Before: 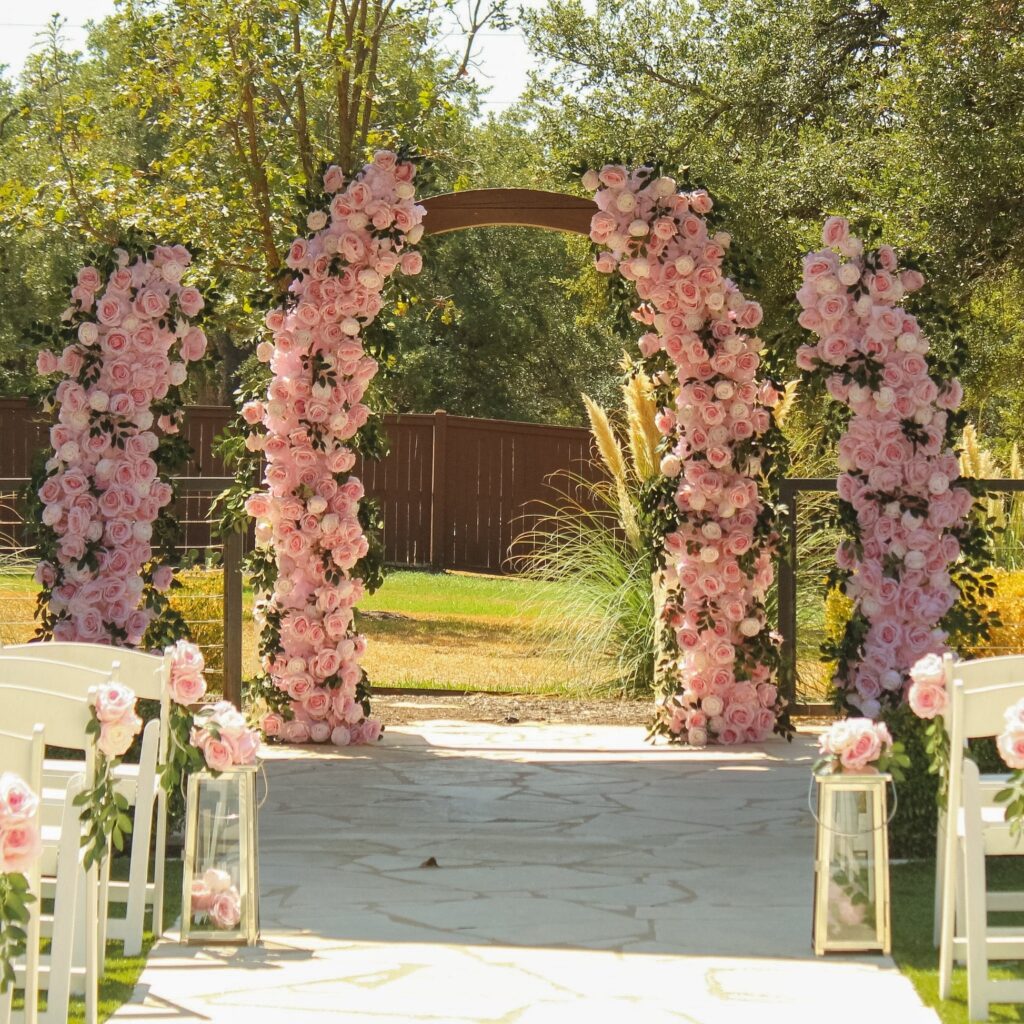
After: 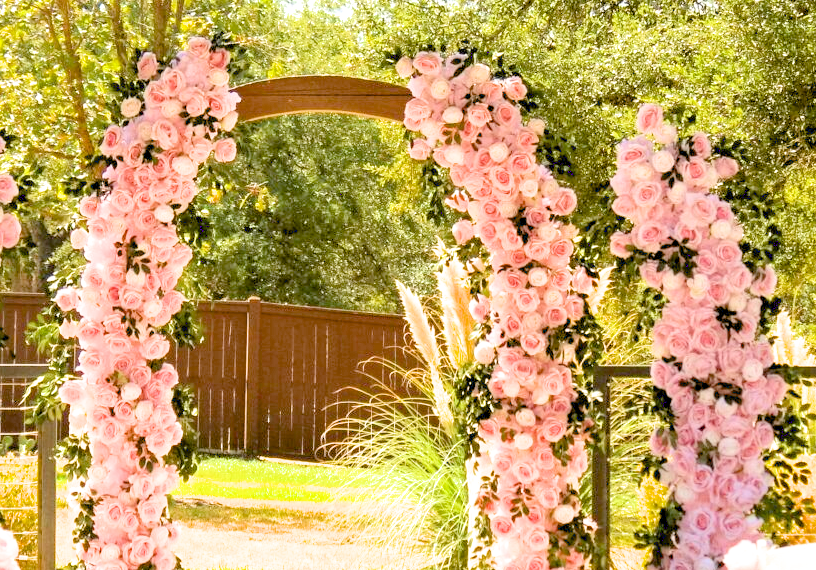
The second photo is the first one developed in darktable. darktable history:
crop: left 18.238%, top 11.116%, right 2.065%, bottom 33.151%
exposure: black level correction 0.016, exposure 1.788 EV, compensate highlight preservation false
filmic rgb: black relative exposure -7.99 EV, white relative exposure 4.05 EV, threshold 3.02 EV, hardness 4.13, color science v6 (2022), enable highlight reconstruction true
